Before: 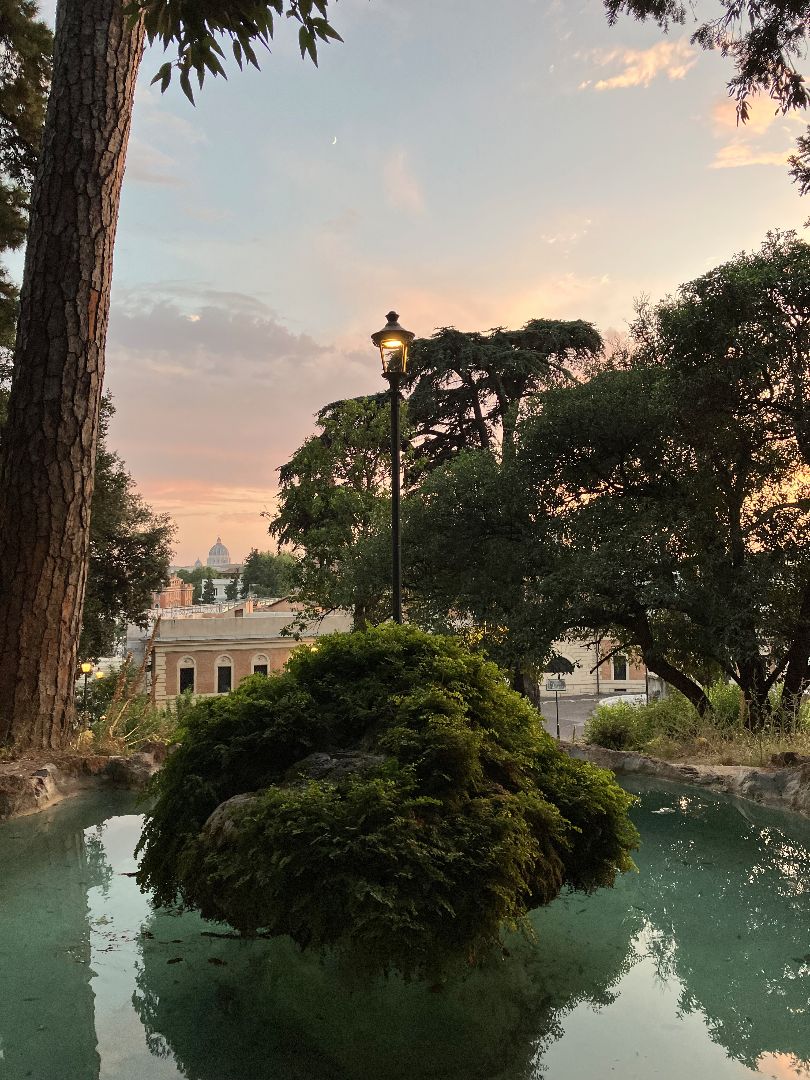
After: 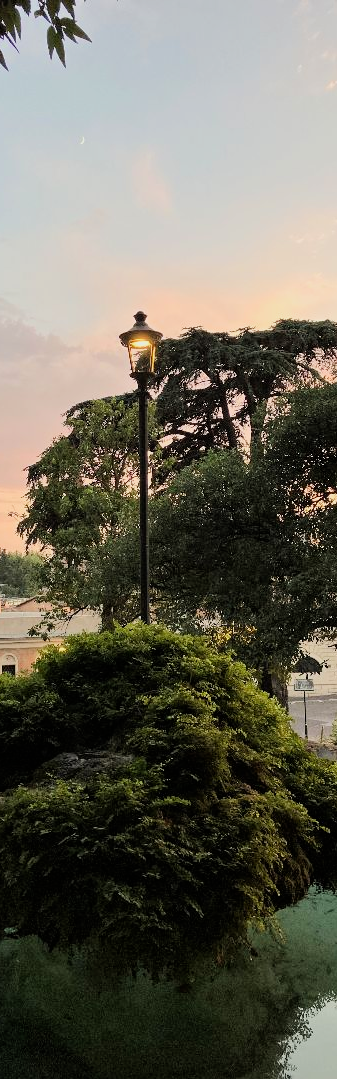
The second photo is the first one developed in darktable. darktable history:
filmic rgb: black relative exposure -7.65 EV, white relative exposure 4.56 EV, hardness 3.61, color science v6 (2022)
bloom: size 3%, threshold 100%, strength 0%
crop: left 31.229%, right 27.105%
contrast brightness saturation: contrast 0.05
exposure: exposure 0.6 EV, compensate highlight preservation false
